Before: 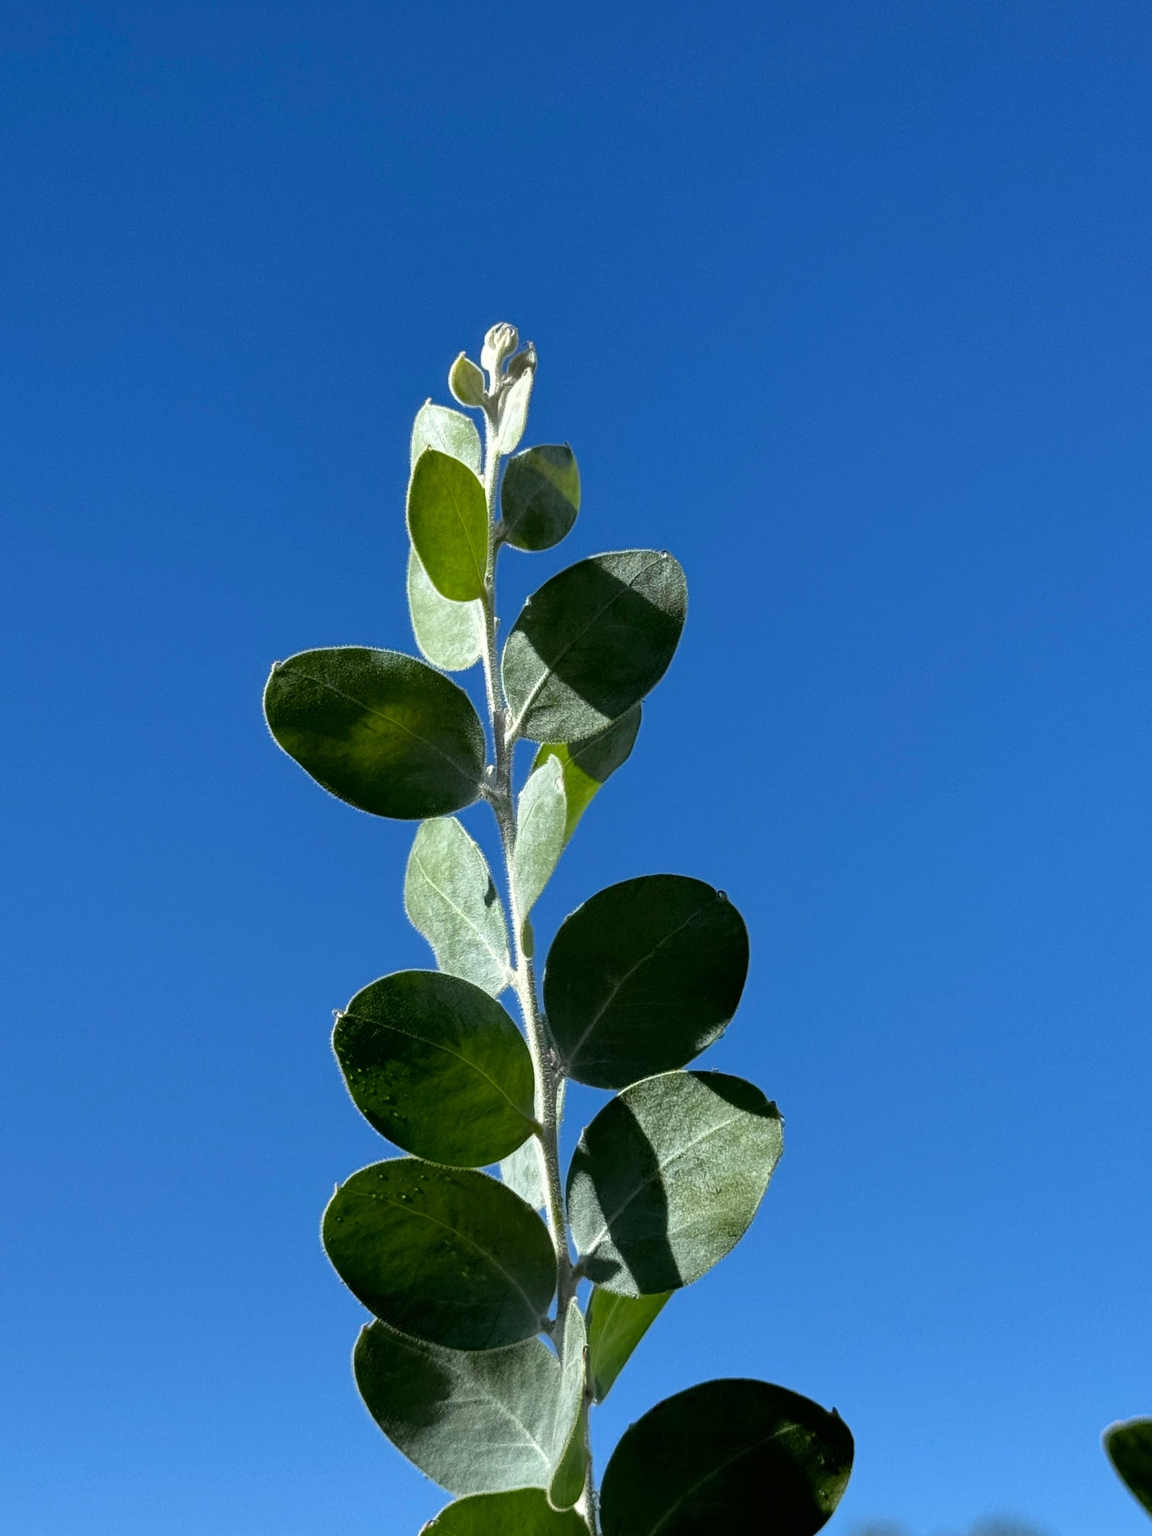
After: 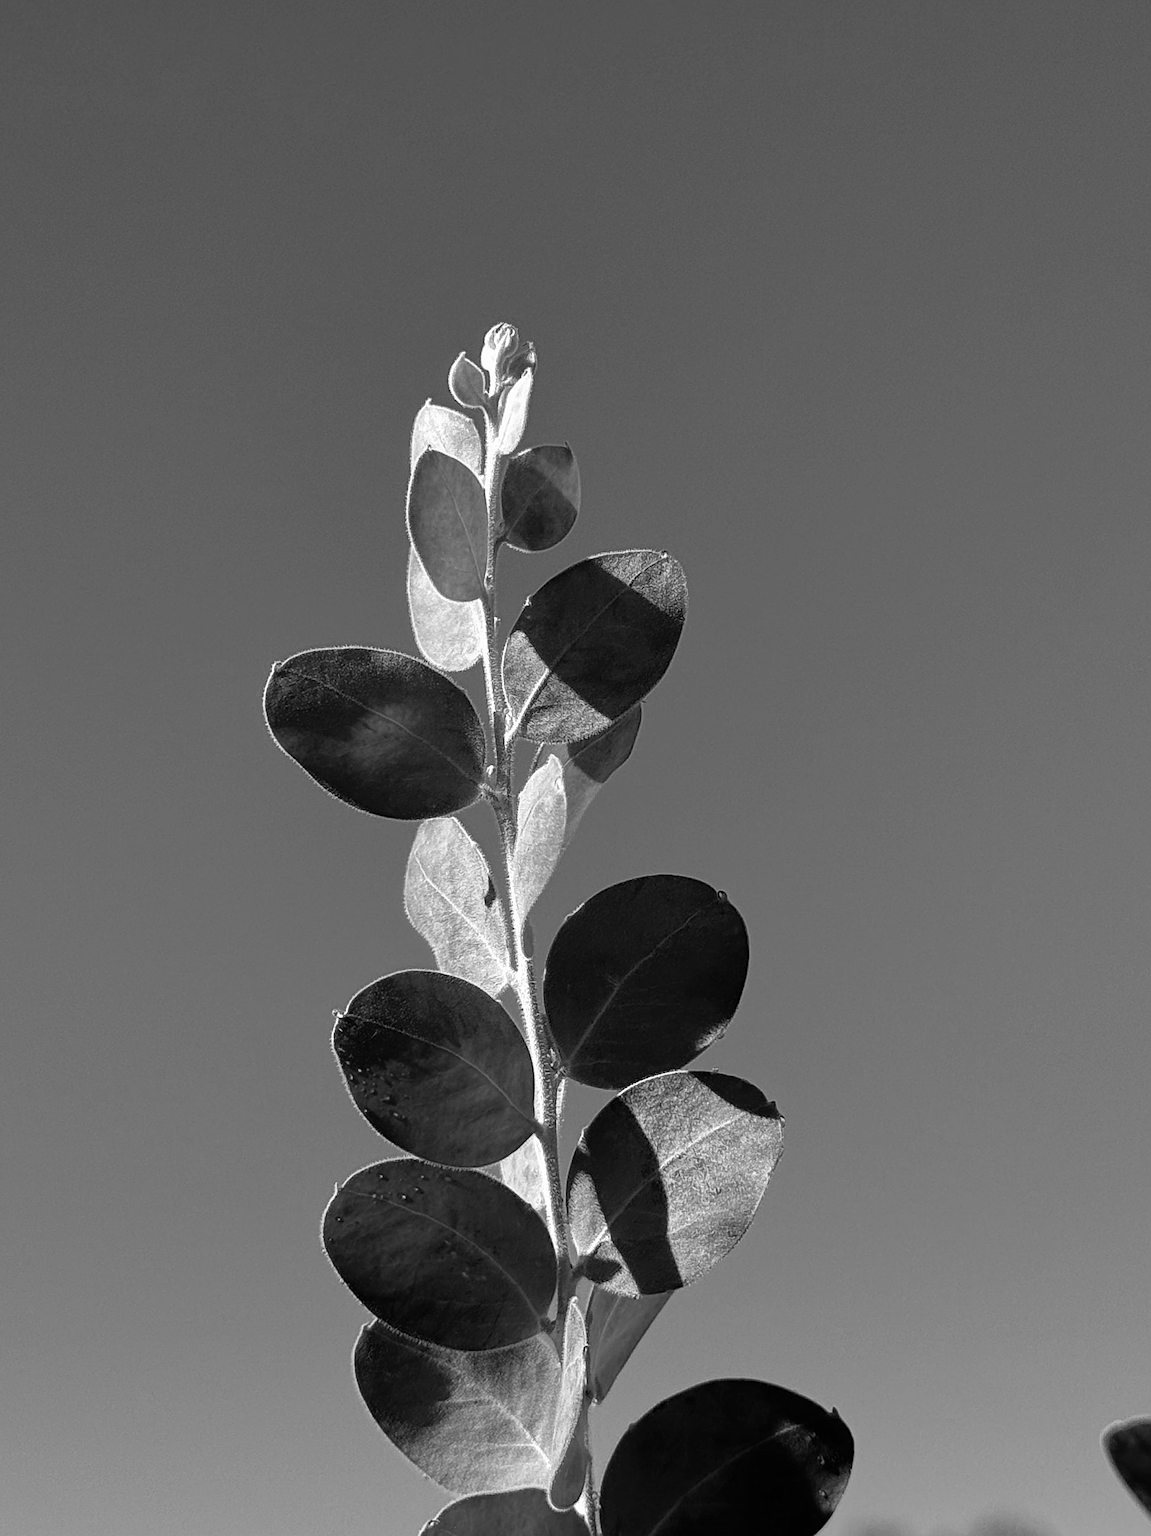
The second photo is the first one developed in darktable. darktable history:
sharpen: on, module defaults
monochrome: a -3.63, b -0.465
